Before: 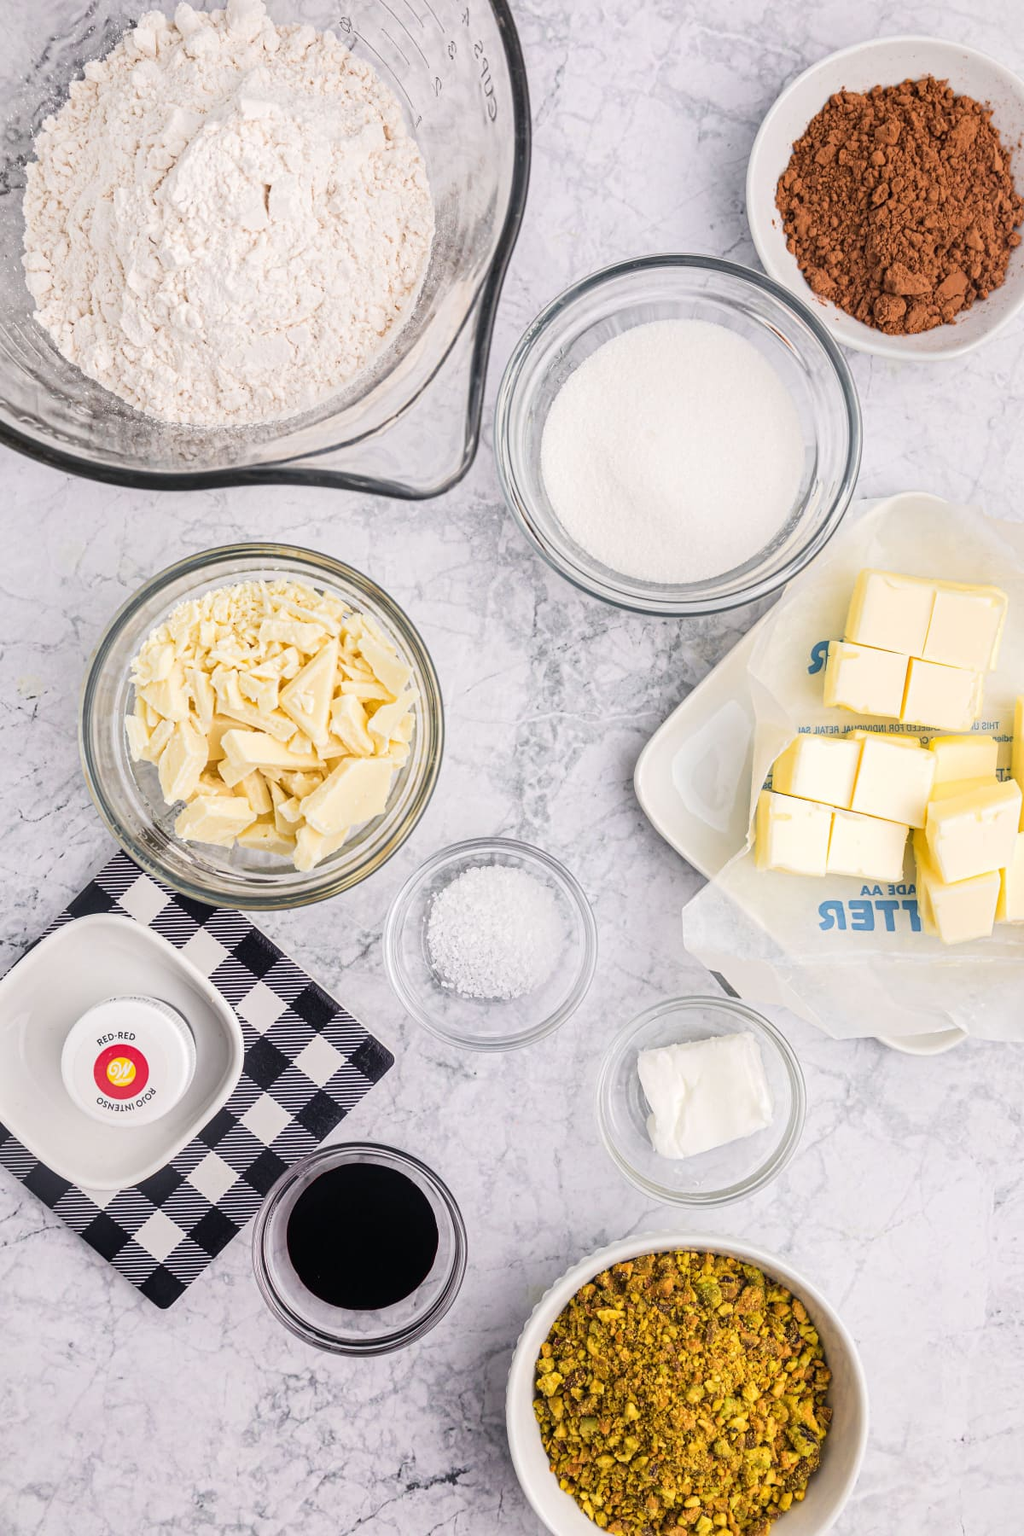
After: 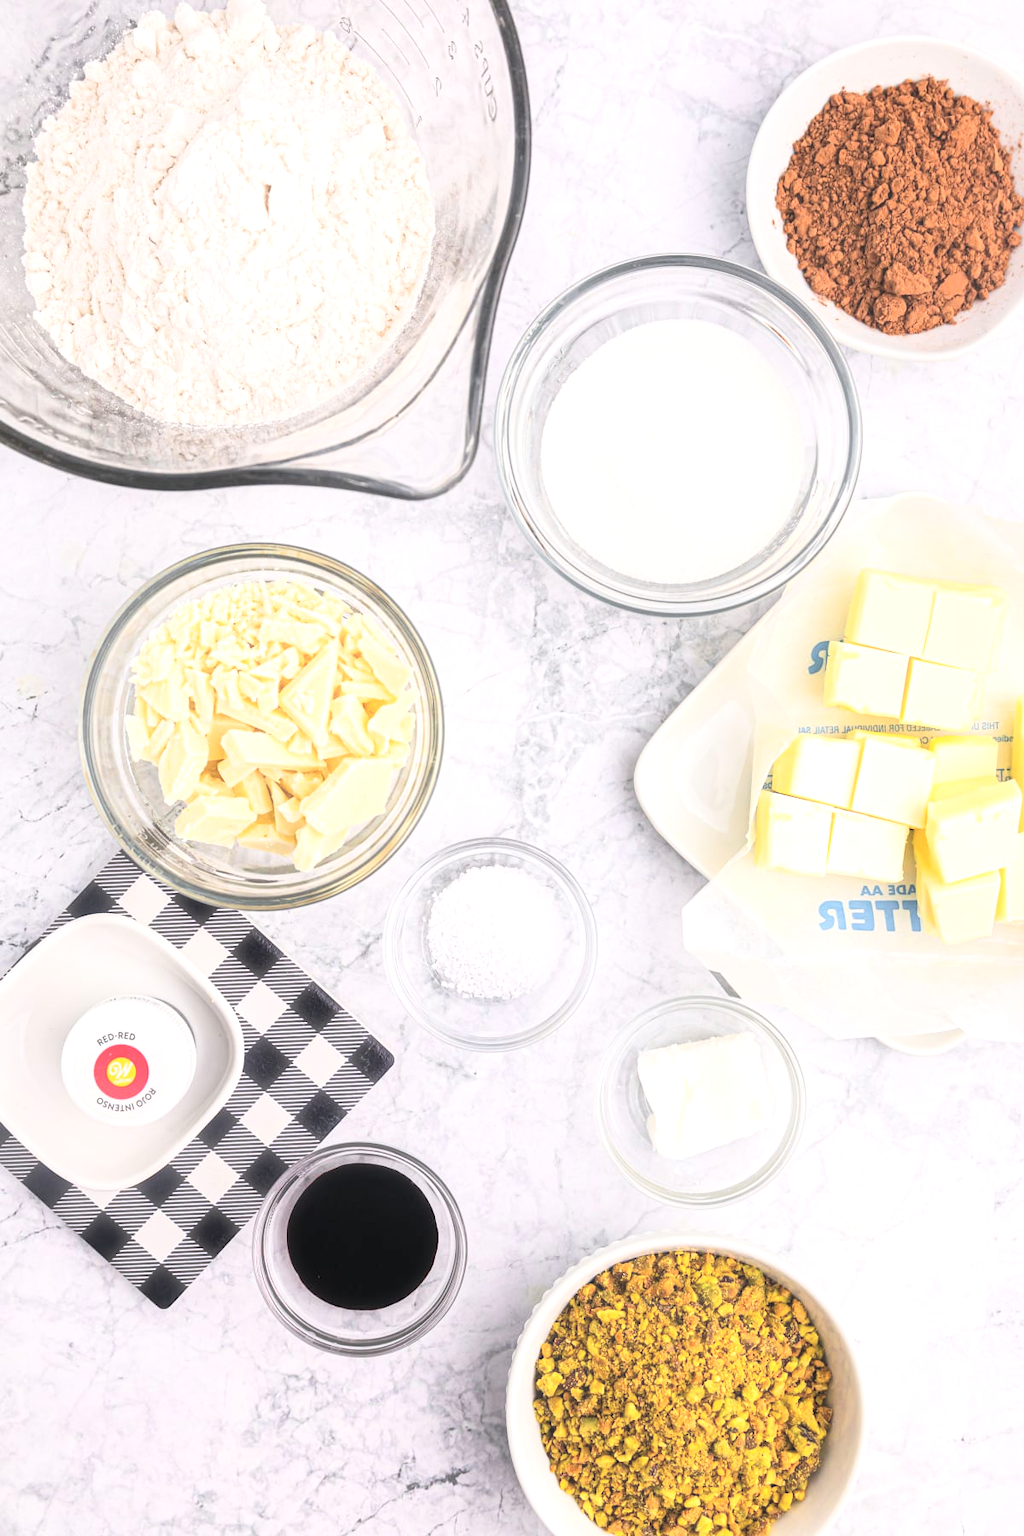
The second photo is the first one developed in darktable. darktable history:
exposure: exposure 0.407 EV, compensate highlight preservation false
haze removal: strength -0.097, compatibility mode true, adaptive false
contrast brightness saturation: contrast 0.142, brightness 0.222
